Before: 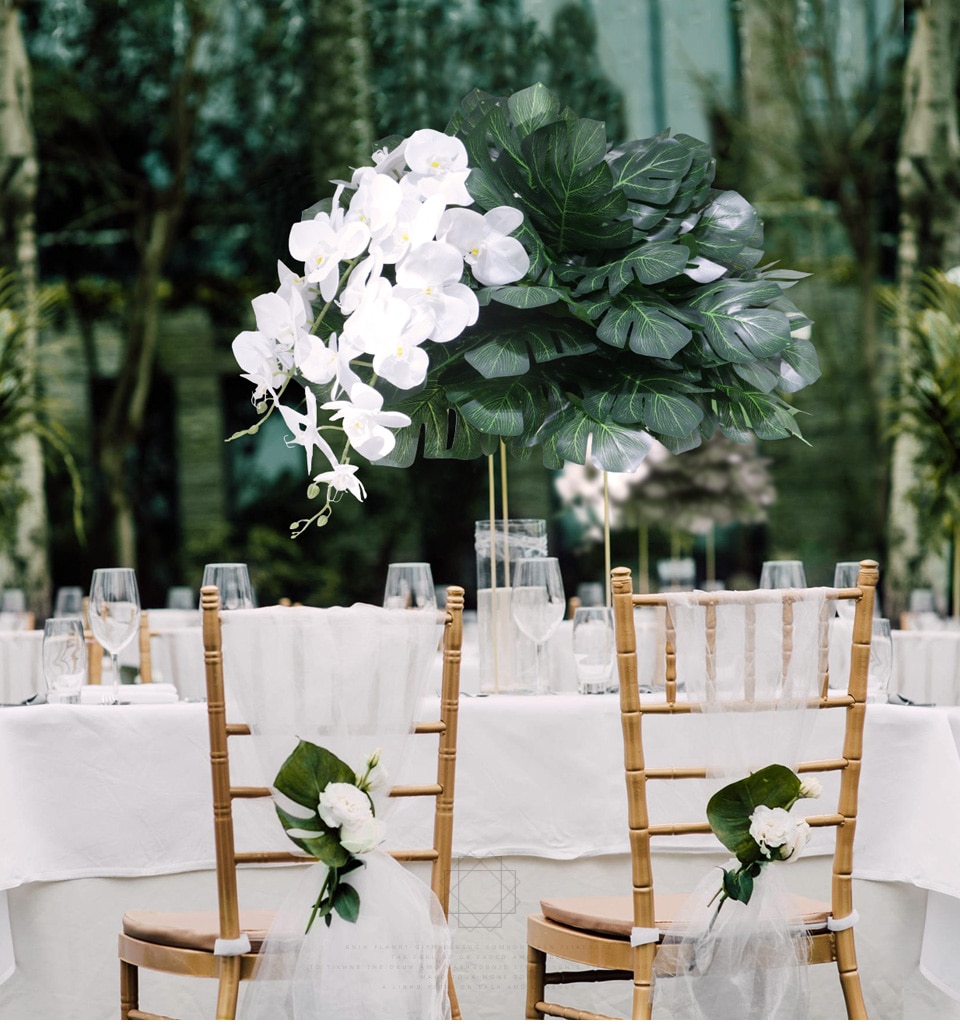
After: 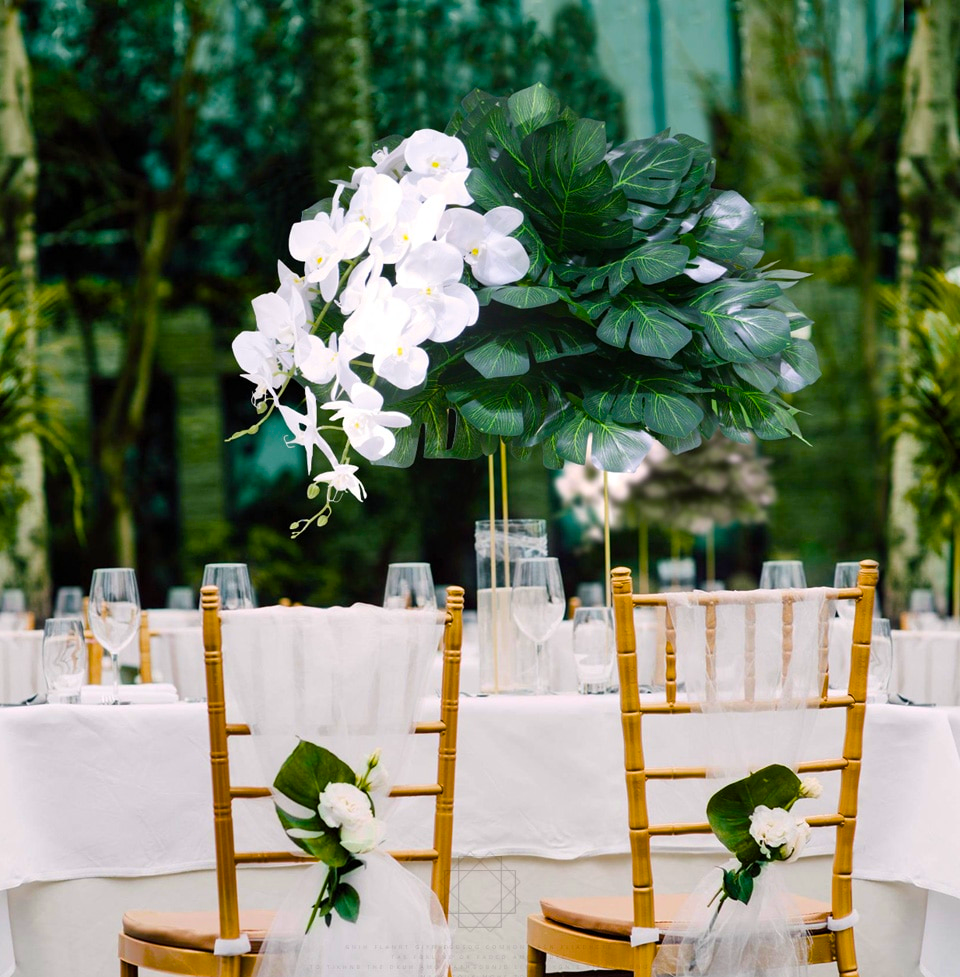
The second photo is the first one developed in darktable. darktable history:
crop and rotate: top 0%, bottom 5.097%
color balance rgb: linear chroma grading › global chroma 23.15%, perceptual saturation grading › global saturation 28.7%, perceptual saturation grading › mid-tones 12.04%, perceptual saturation grading › shadows 10.19%, global vibrance 22.22%
